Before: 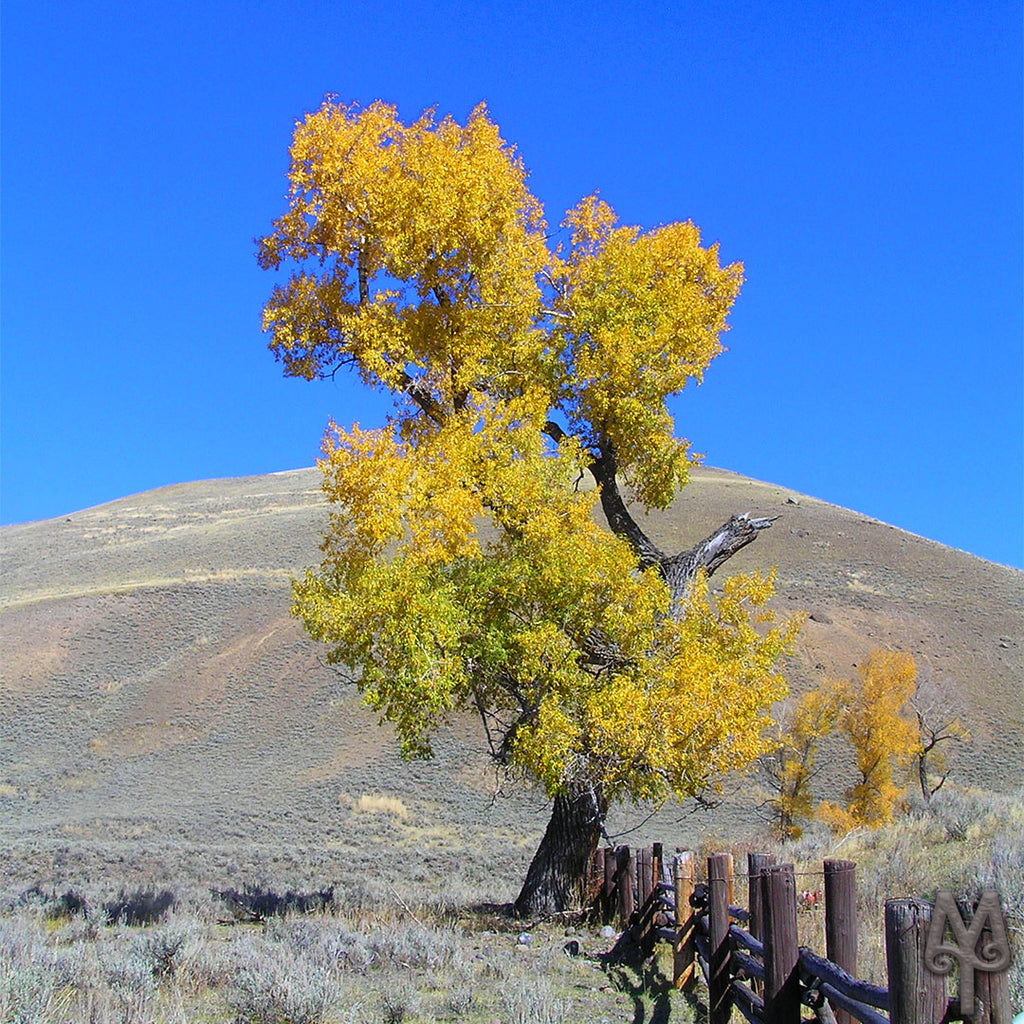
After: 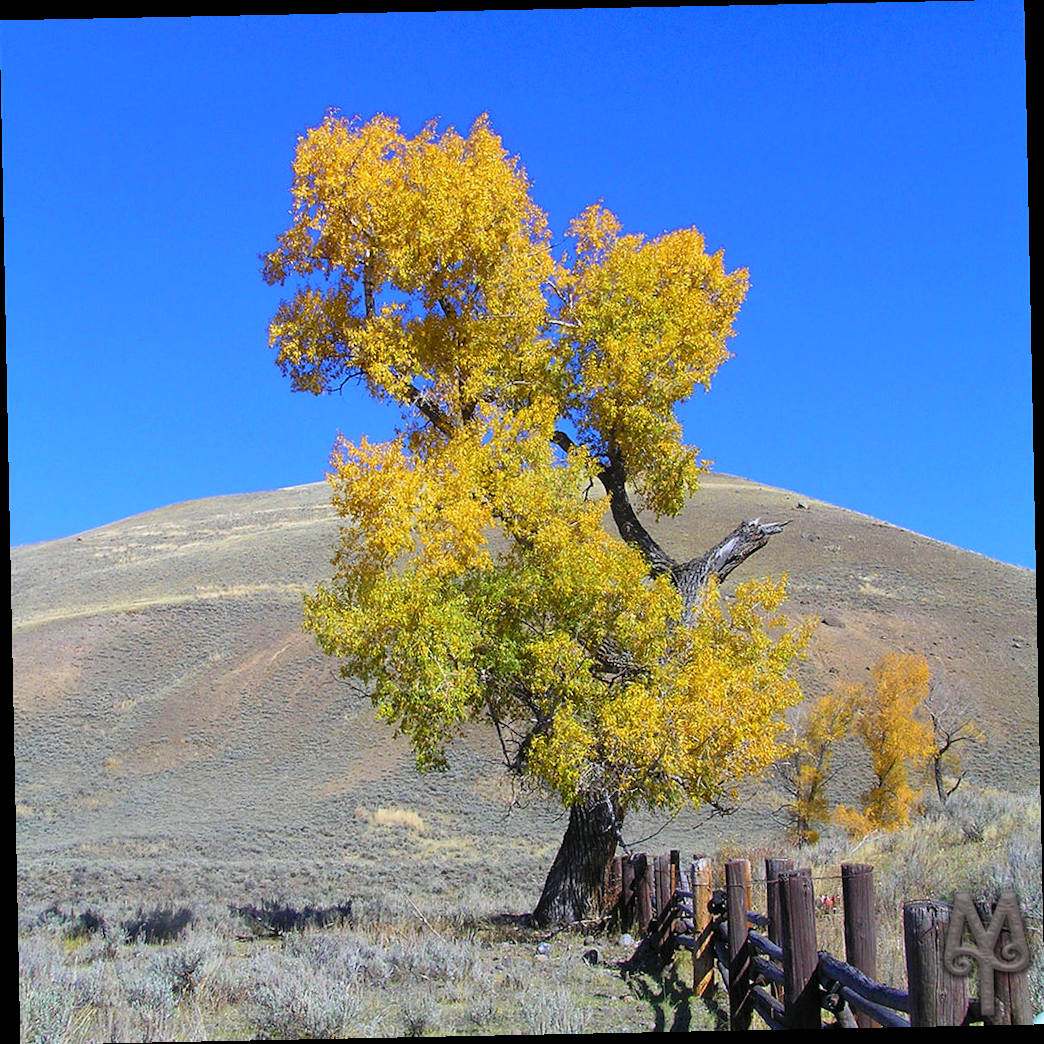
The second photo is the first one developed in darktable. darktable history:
rotate and perspective: rotation -1.17°, automatic cropping off
tone equalizer: on, module defaults
